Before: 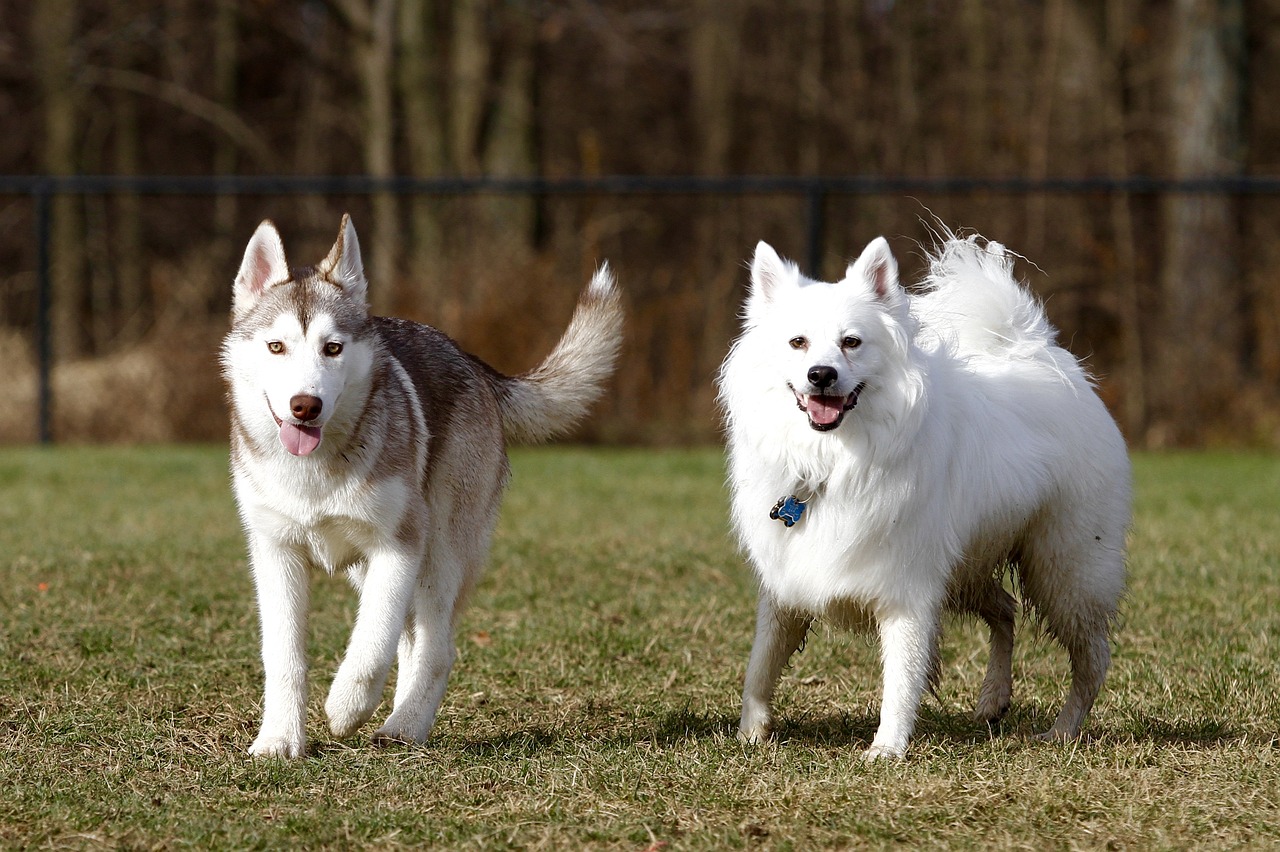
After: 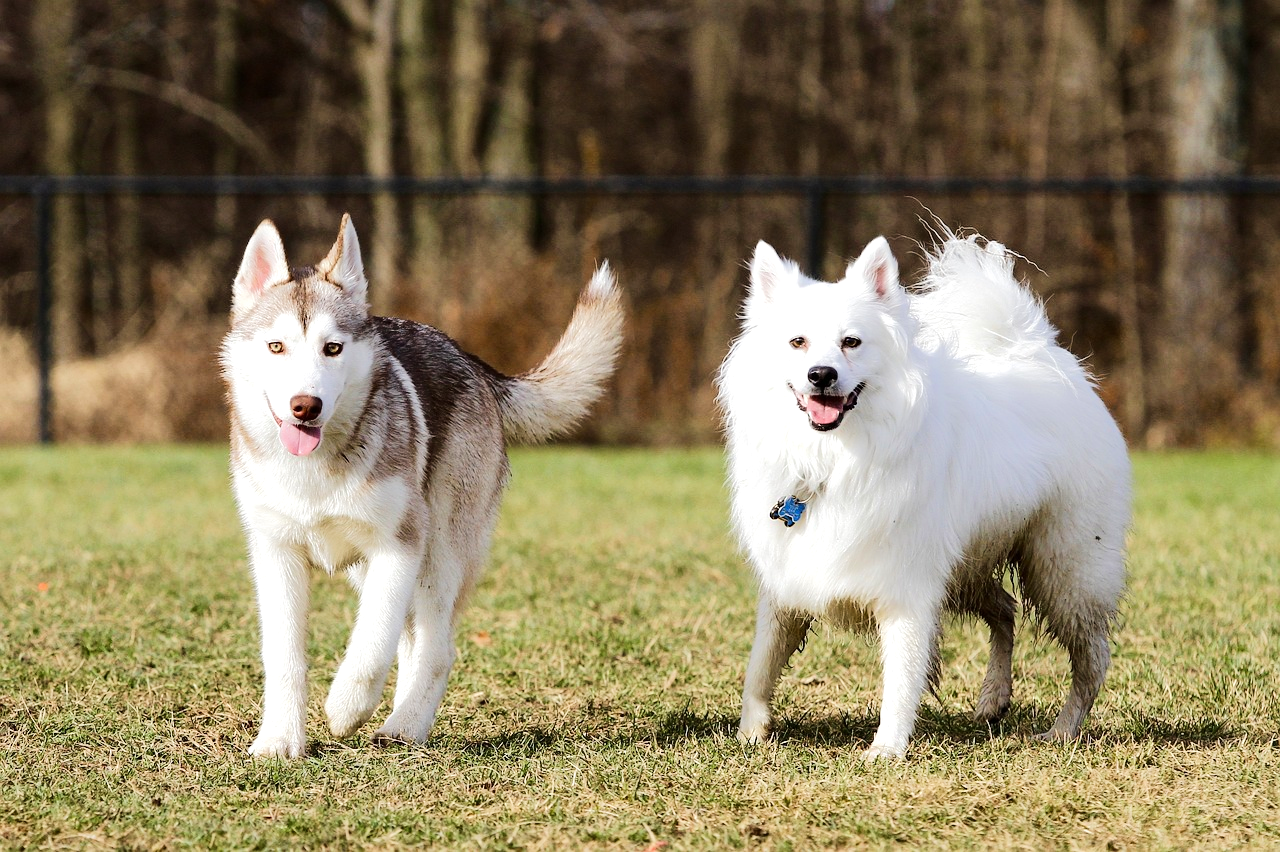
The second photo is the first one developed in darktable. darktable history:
tone equalizer: -7 EV 0.151 EV, -6 EV 0.604 EV, -5 EV 1.14 EV, -4 EV 1.32 EV, -3 EV 1.16 EV, -2 EV 0.6 EV, -1 EV 0.152 EV, edges refinement/feathering 500, mask exposure compensation -1.57 EV, preserve details no
